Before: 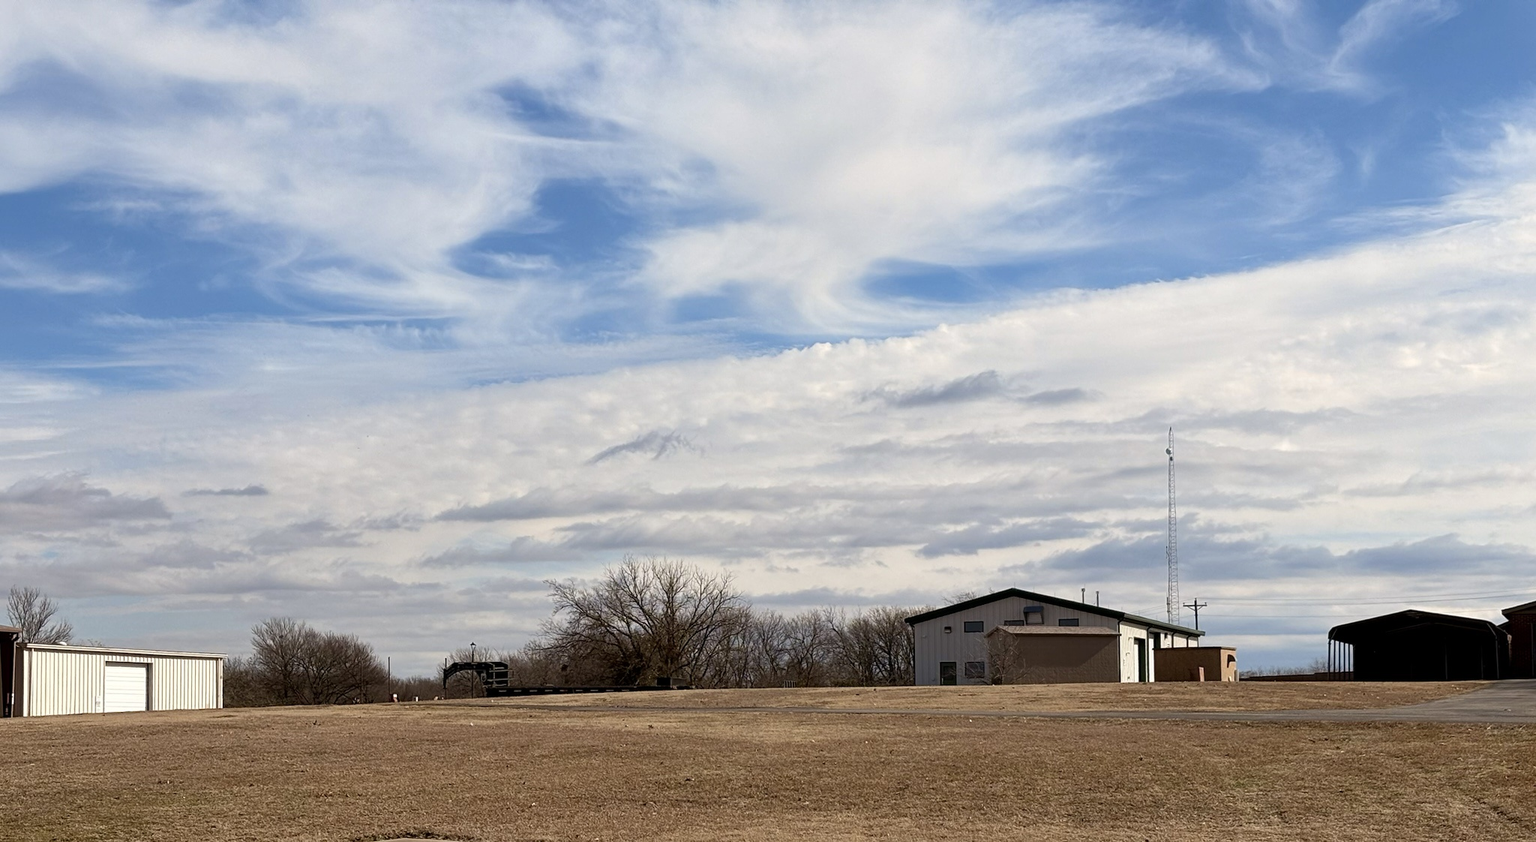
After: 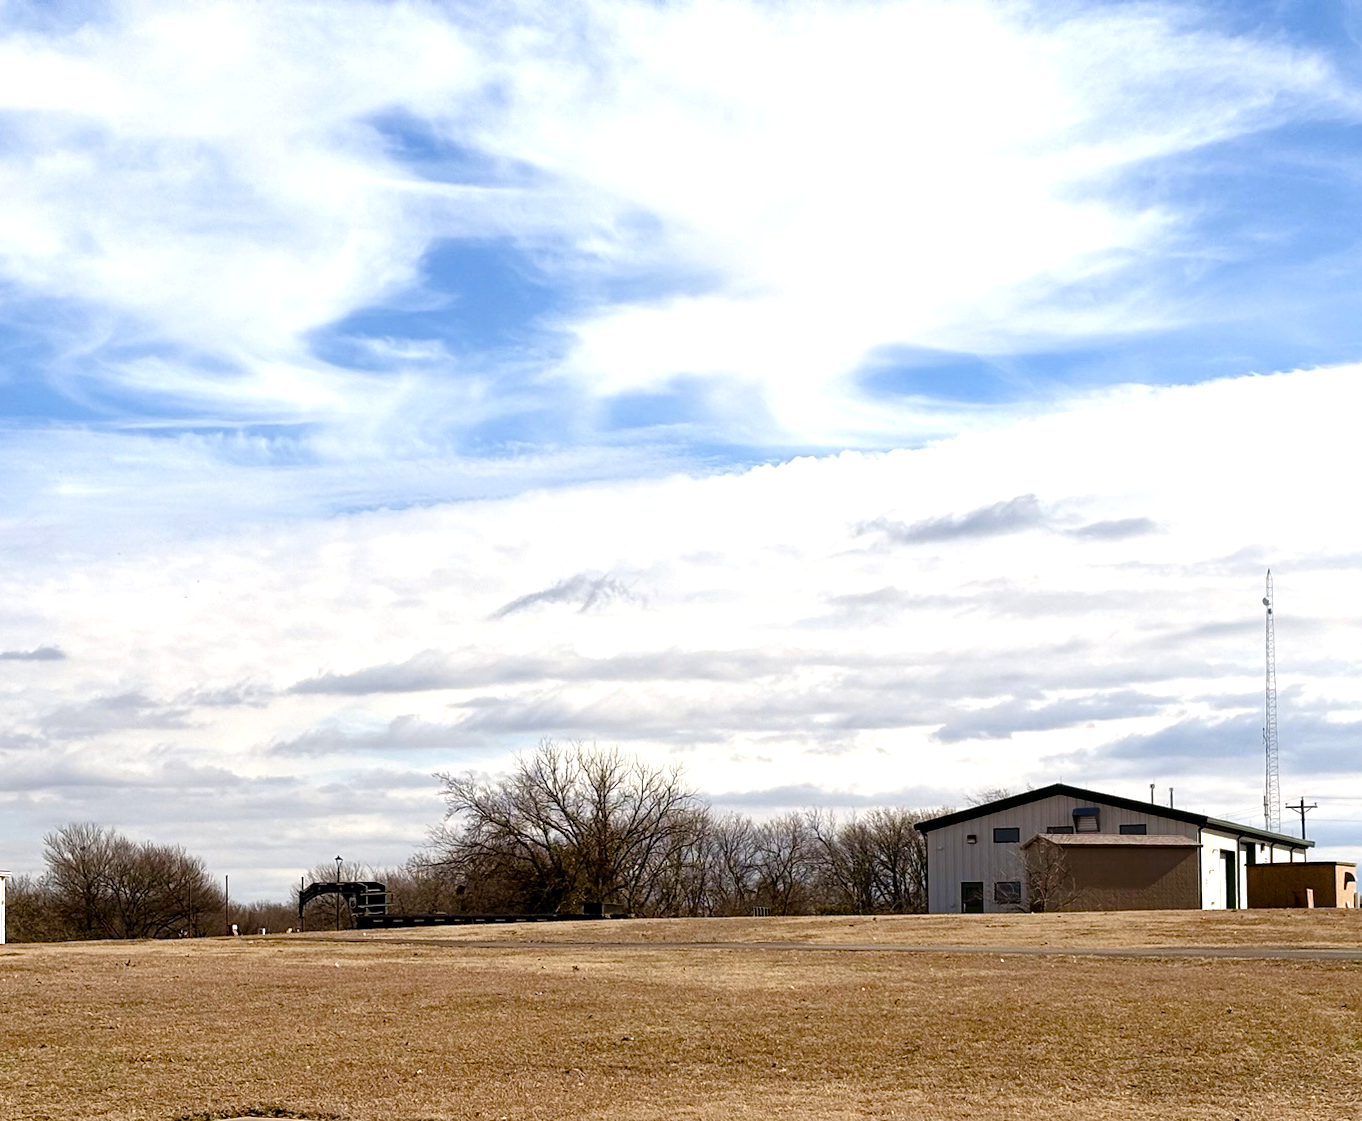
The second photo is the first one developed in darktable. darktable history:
tone equalizer: -8 EV -0.721 EV, -7 EV -0.72 EV, -6 EV -0.613 EV, -5 EV -0.425 EV, -3 EV 0.389 EV, -2 EV 0.6 EV, -1 EV 0.69 EV, +0 EV 0.744 EV
color balance rgb: perceptual saturation grading › global saturation 44.335%, perceptual saturation grading › highlights -50.306%, perceptual saturation grading › shadows 30.376%
crop and rotate: left 14.289%, right 19.203%
